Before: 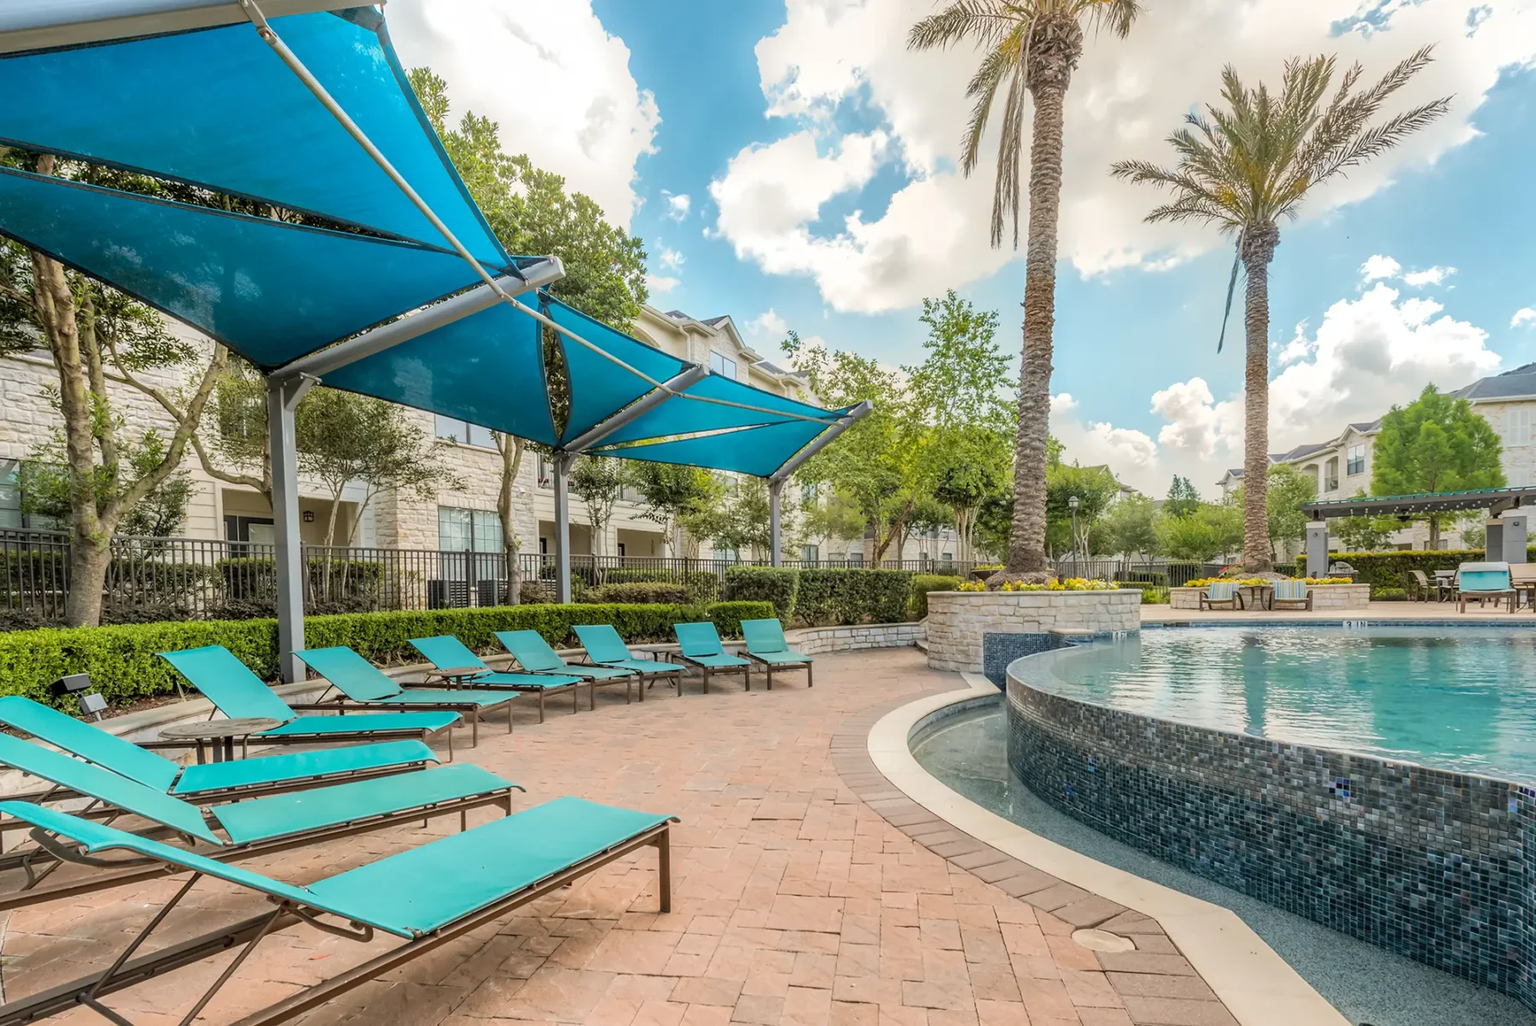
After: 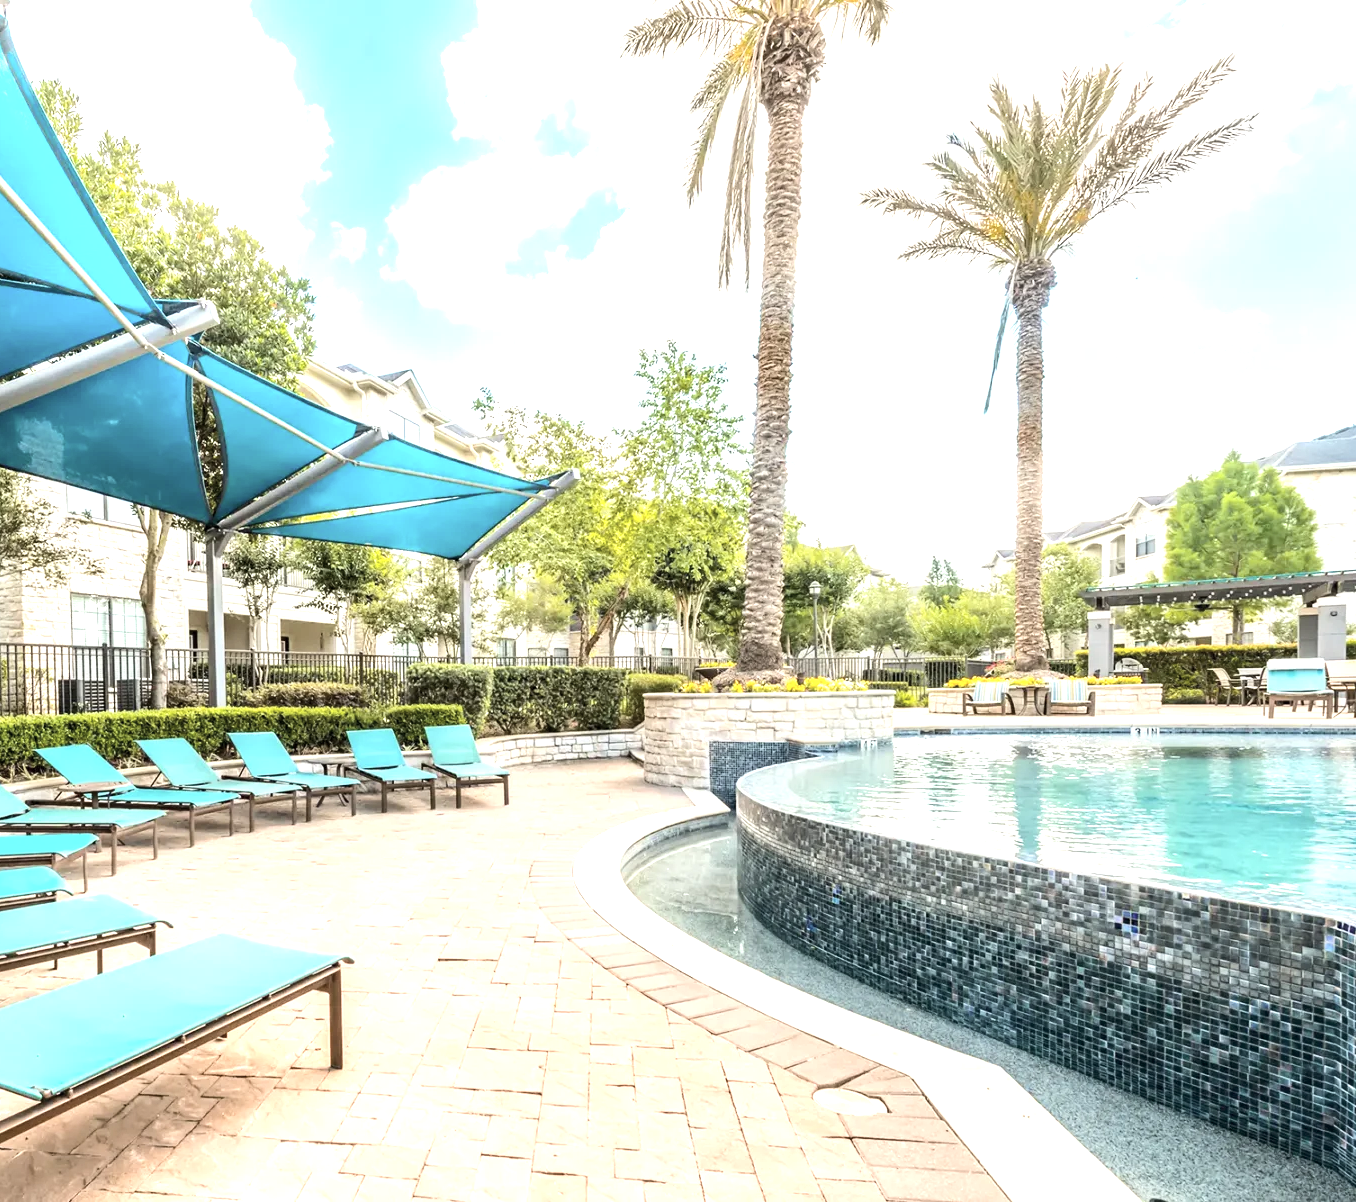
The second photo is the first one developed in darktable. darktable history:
crop and rotate: left 24.629%
exposure: black level correction 0.001, exposure 0.498 EV, compensate highlight preservation false
contrast brightness saturation: contrast 0.102, saturation -0.373
color balance rgb: linear chroma grading › global chroma 15.374%, perceptual saturation grading › global saturation 0.781%, perceptual brilliance grading › global brilliance 29.807%, perceptual brilliance grading › highlights 12.324%, perceptual brilliance grading › mid-tones 23.722%, saturation formula JzAzBz (2021)
